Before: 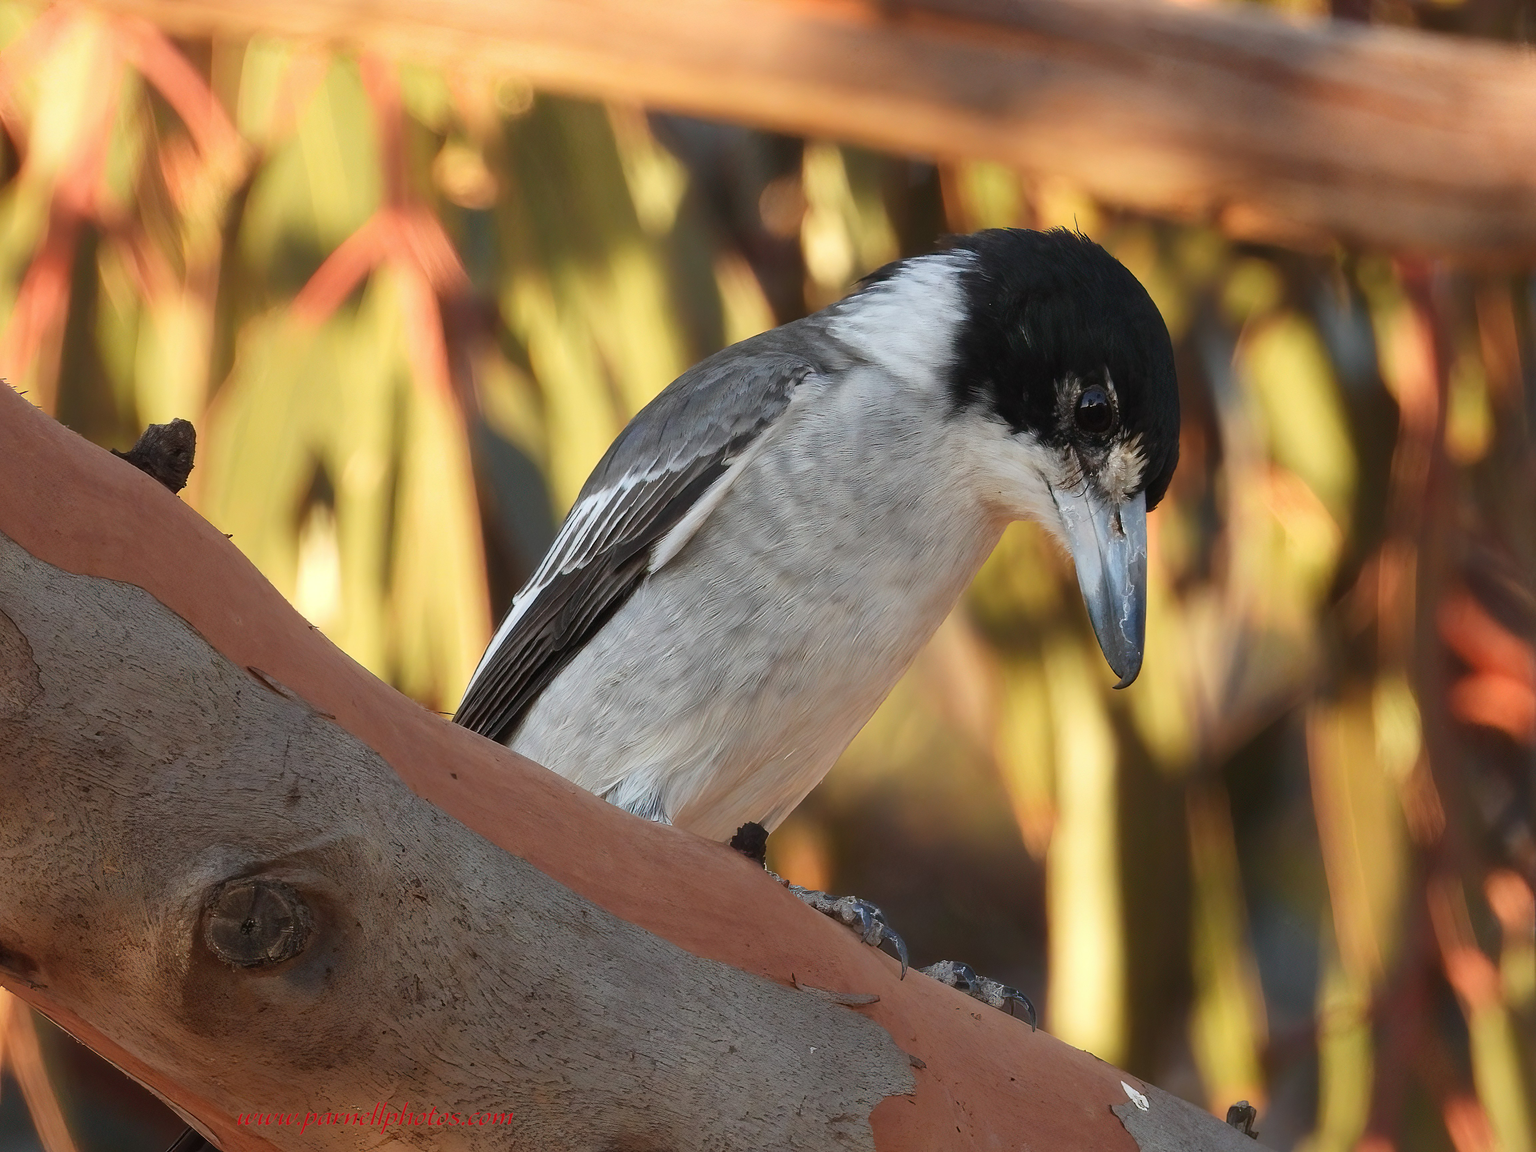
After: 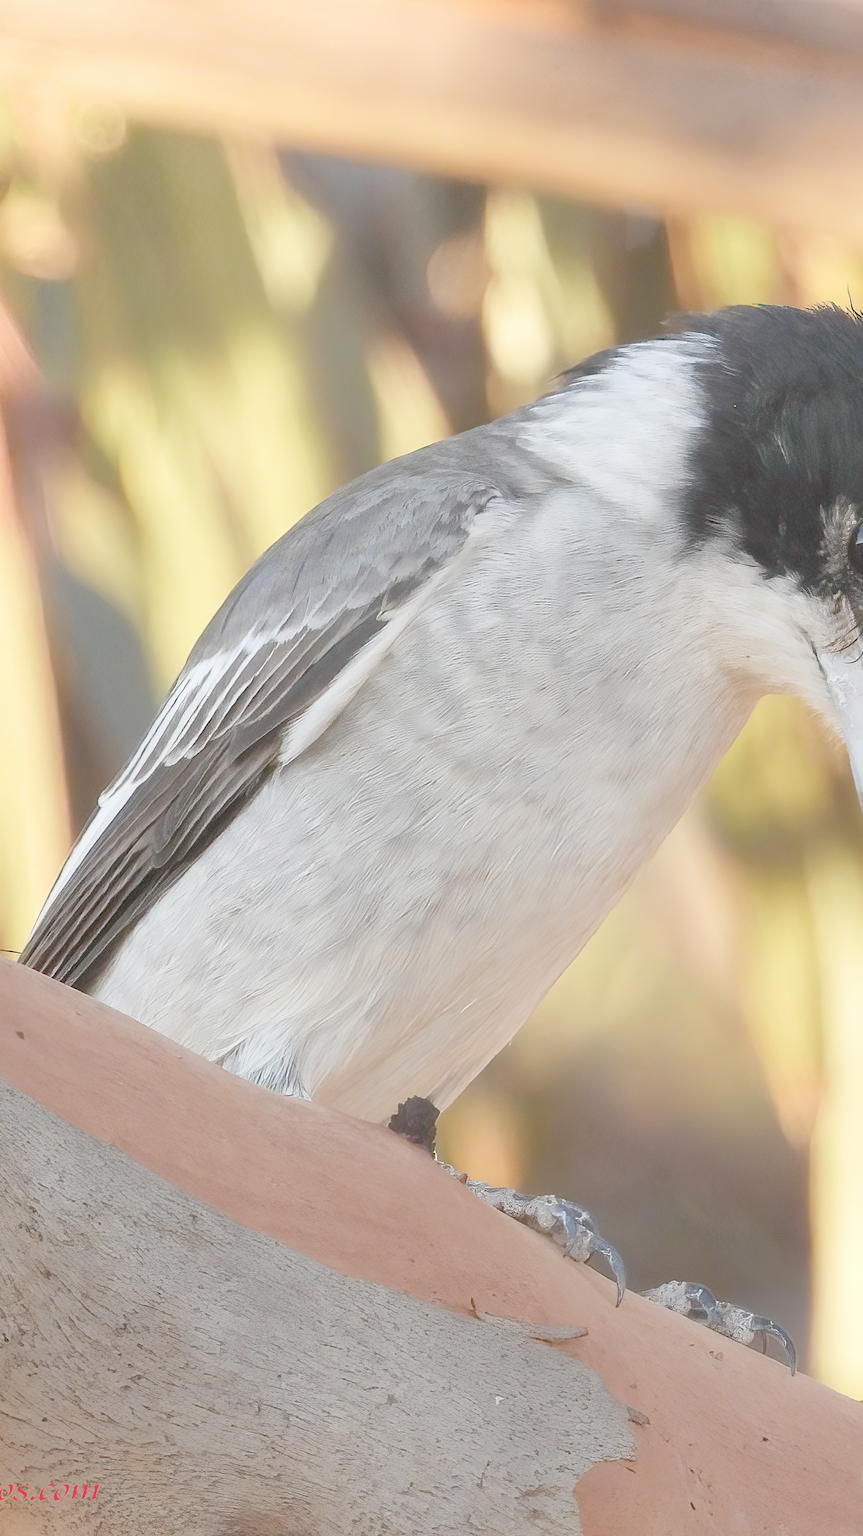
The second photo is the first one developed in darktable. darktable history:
crop: left 28.583%, right 29.231%
